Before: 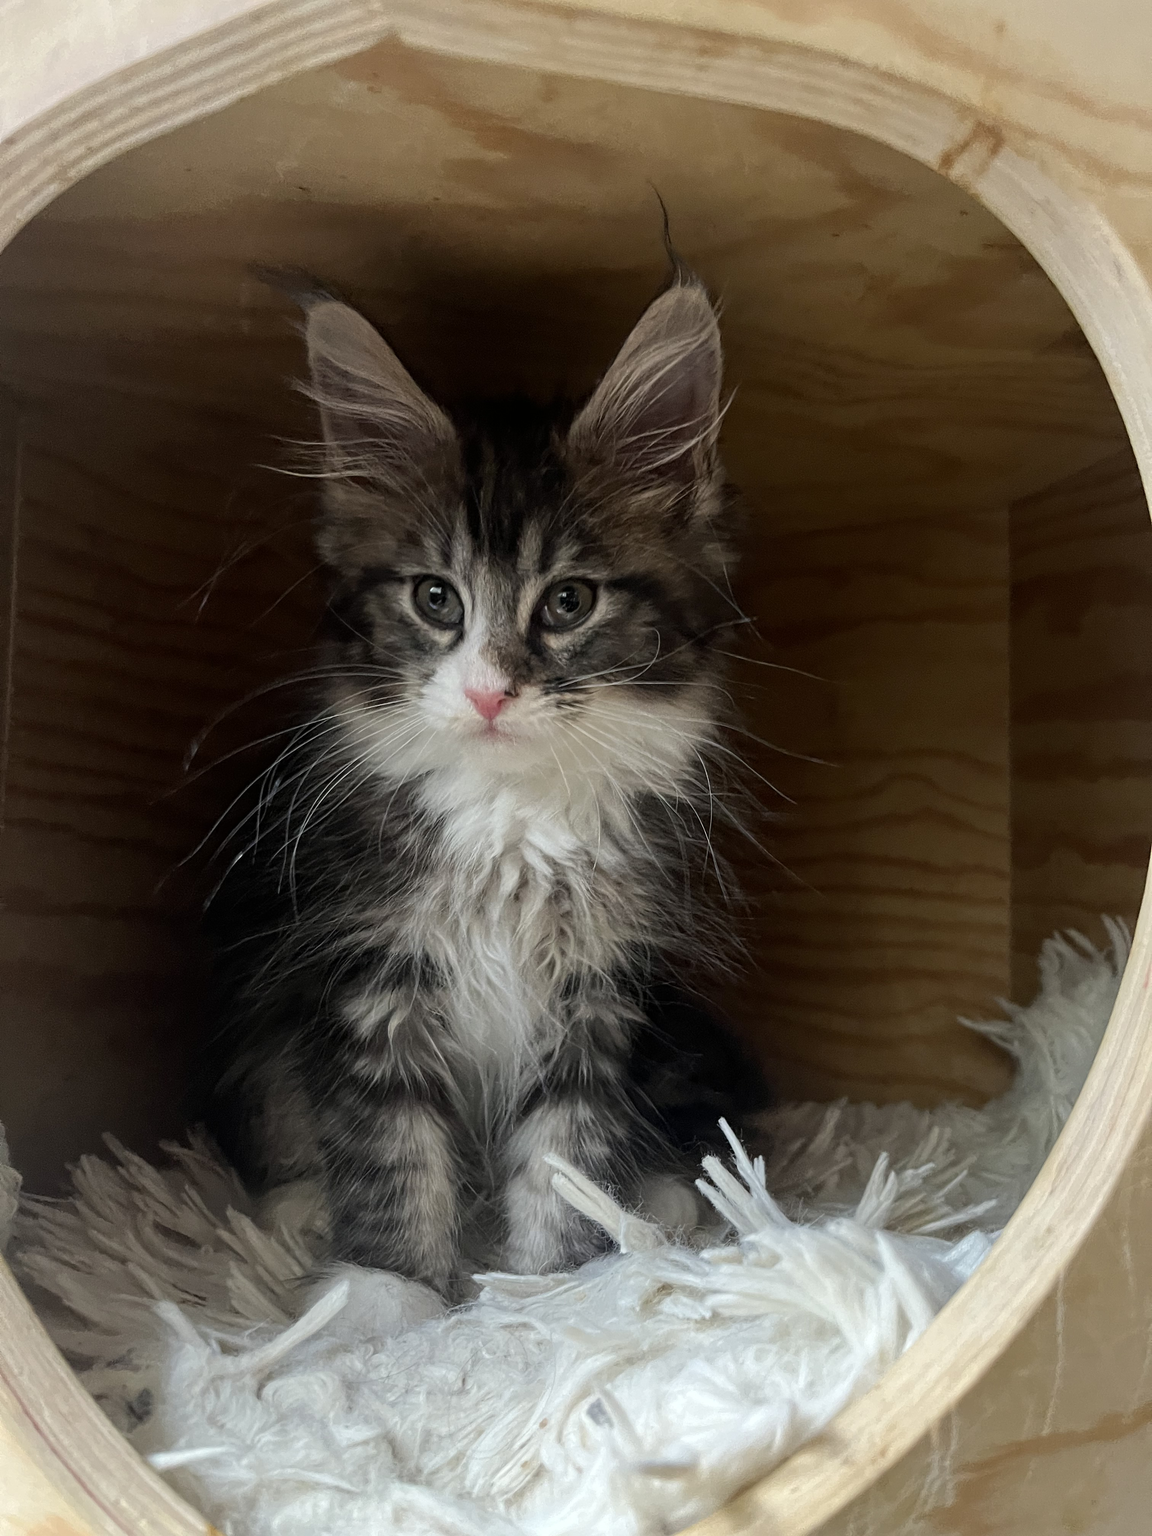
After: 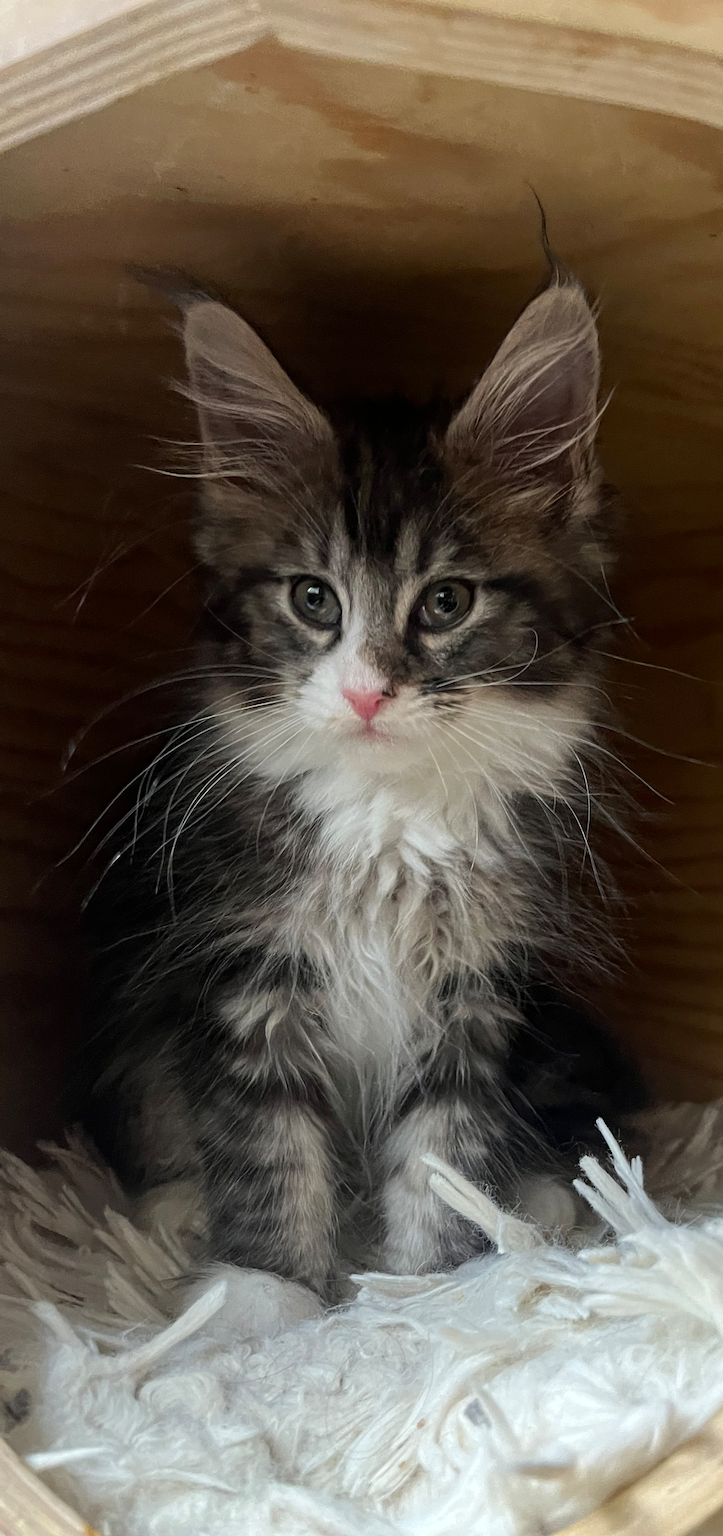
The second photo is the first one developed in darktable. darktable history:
crop: left 10.656%, right 26.51%
